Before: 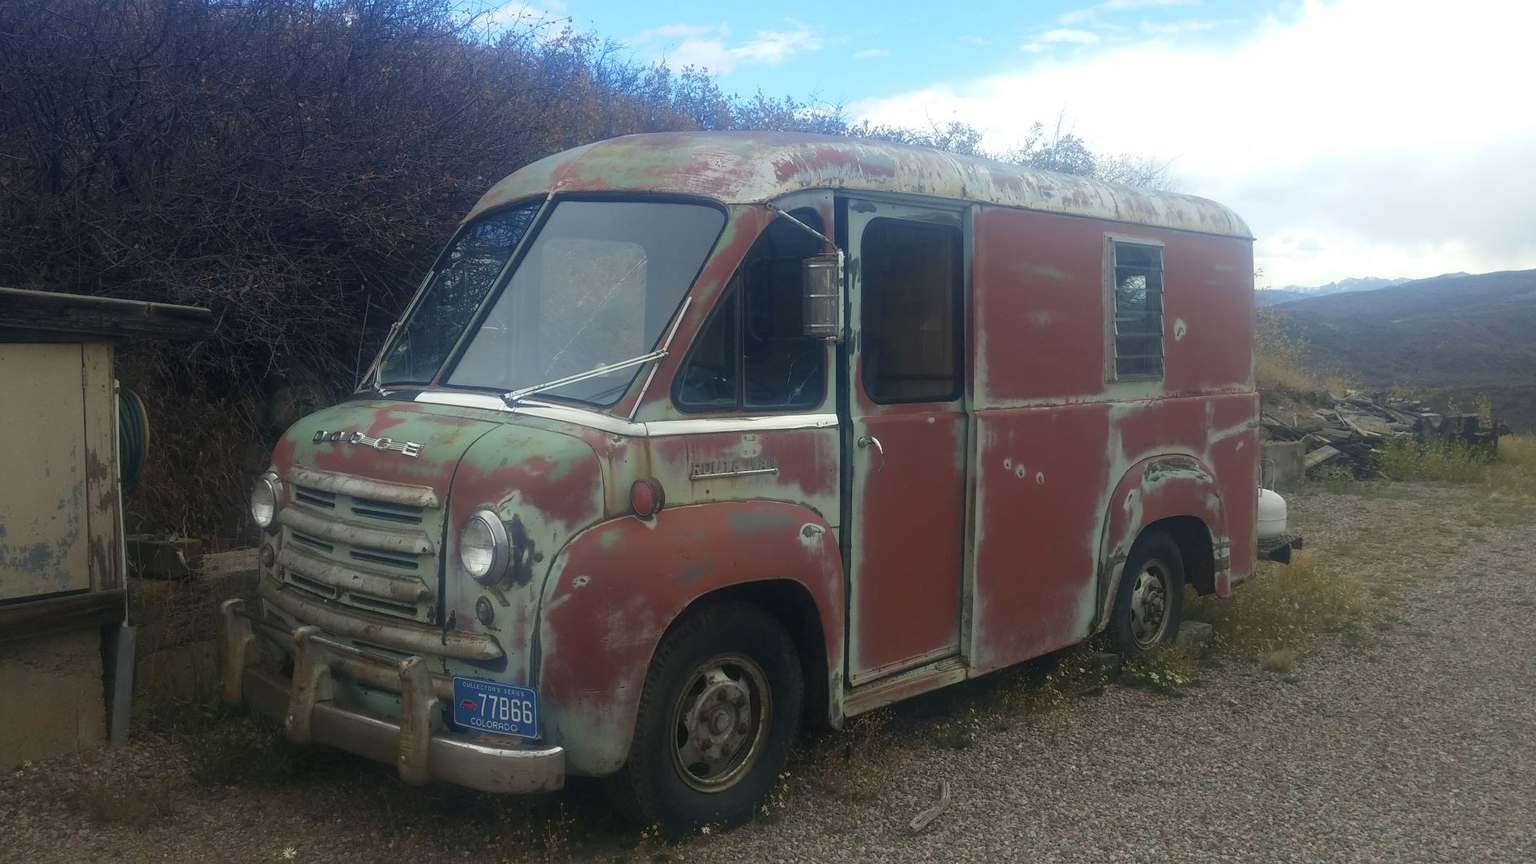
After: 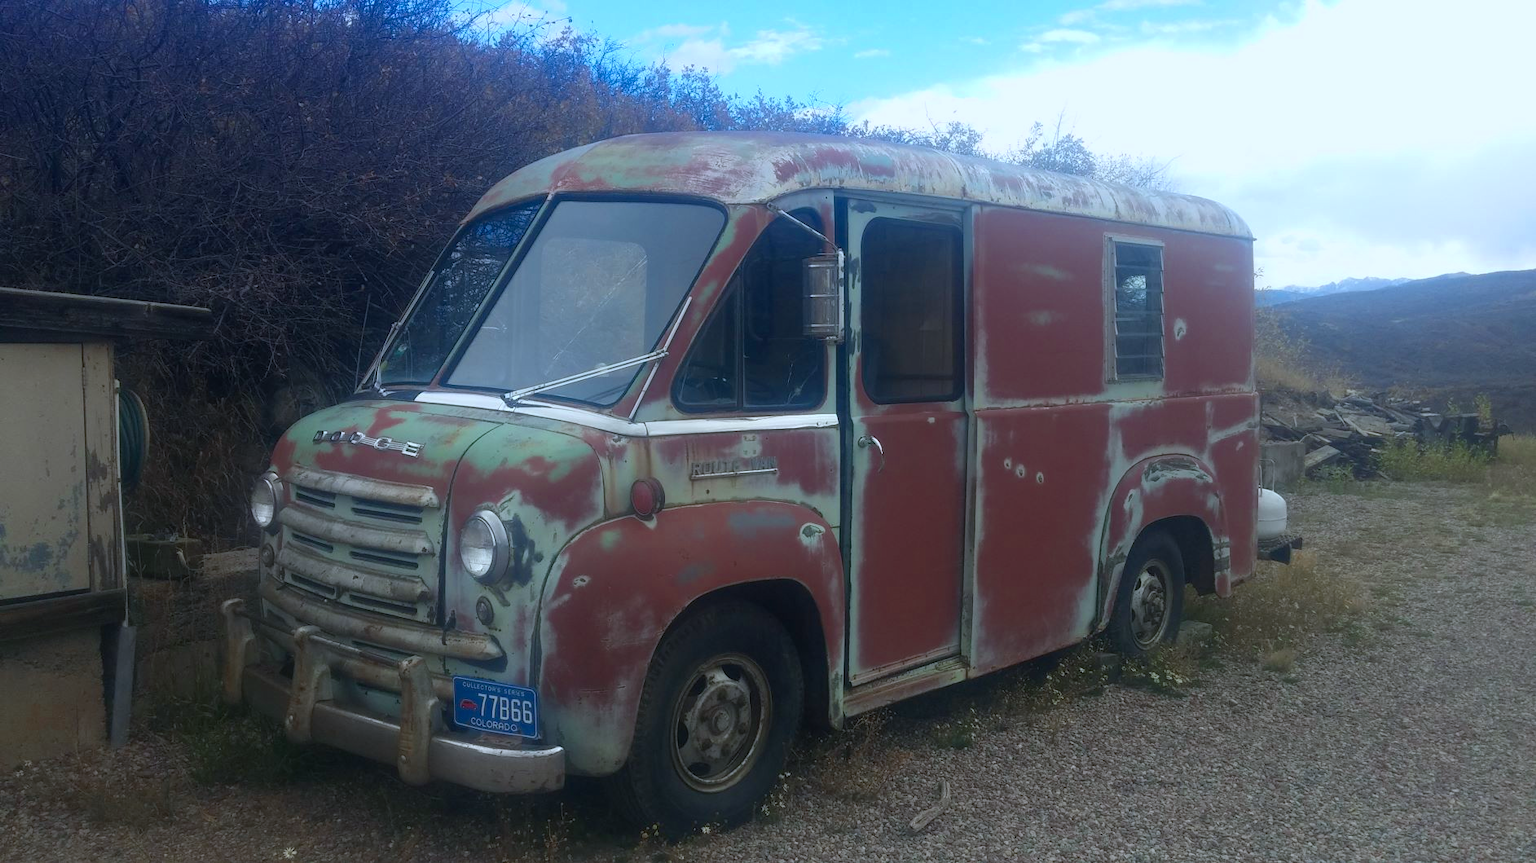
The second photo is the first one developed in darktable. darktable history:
color zones: curves: ch0 [(0.11, 0.396) (0.195, 0.36) (0.25, 0.5) (0.303, 0.412) (0.357, 0.544) (0.75, 0.5) (0.967, 0.328)]; ch1 [(0, 0.468) (0.112, 0.512) (0.202, 0.6) (0.25, 0.5) (0.307, 0.352) (0.357, 0.544) (0.75, 0.5) (0.963, 0.524)]
color calibration: output R [0.994, 0.059, -0.119, 0], output G [-0.036, 1.09, -0.119, 0], output B [0.078, -0.108, 0.961, 0], illuminant custom, x 0.371, y 0.382, temperature 4281.14 K
